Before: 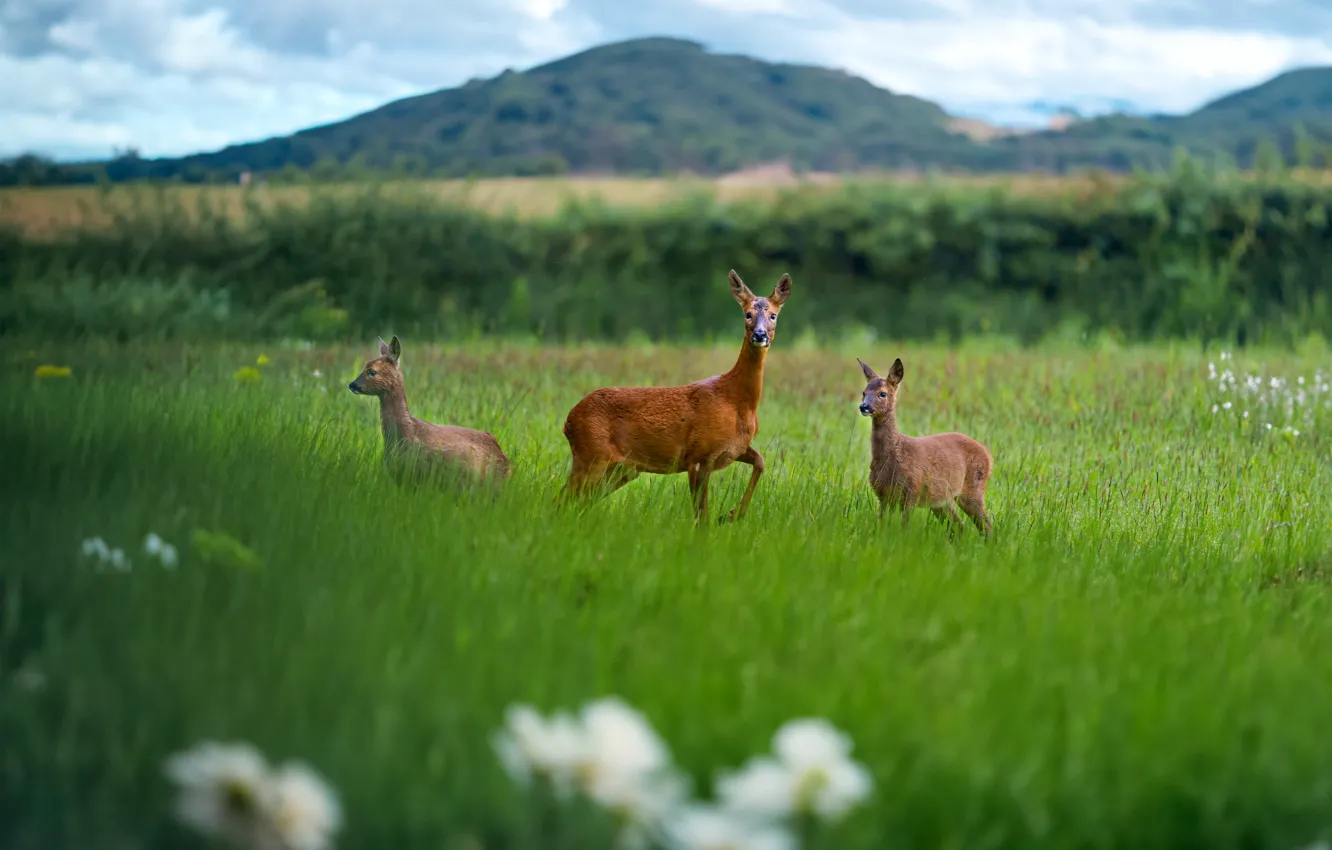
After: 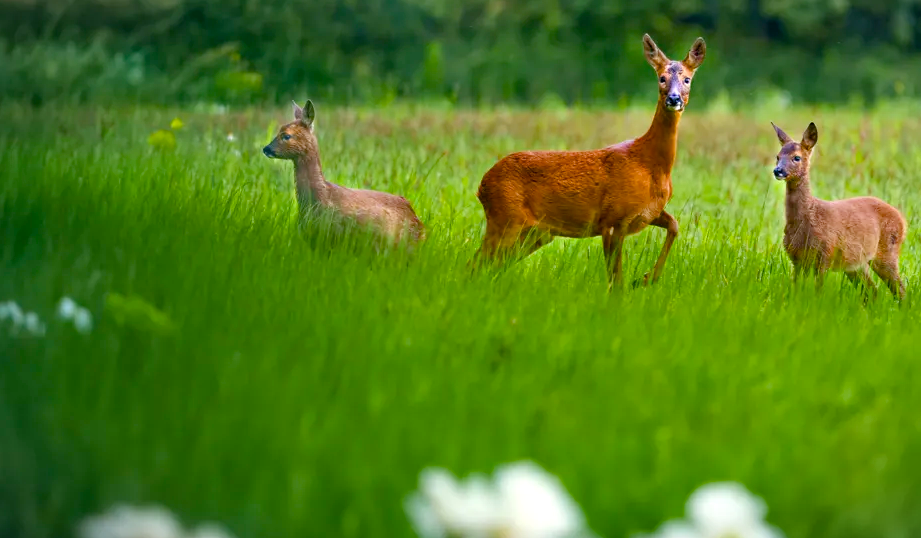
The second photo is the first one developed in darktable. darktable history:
exposure: black level correction 0.001, exposure 0.498 EV, compensate exposure bias true, compensate highlight preservation false
crop: left 6.484%, top 27.828%, right 24.359%, bottom 8.829%
color balance rgb: perceptual saturation grading › global saturation 34.97%, perceptual saturation grading › highlights -29.951%, perceptual saturation grading › shadows 34.944%
vignetting: fall-off start 98.03%, fall-off radius 100.37%, width/height ratio 1.425
